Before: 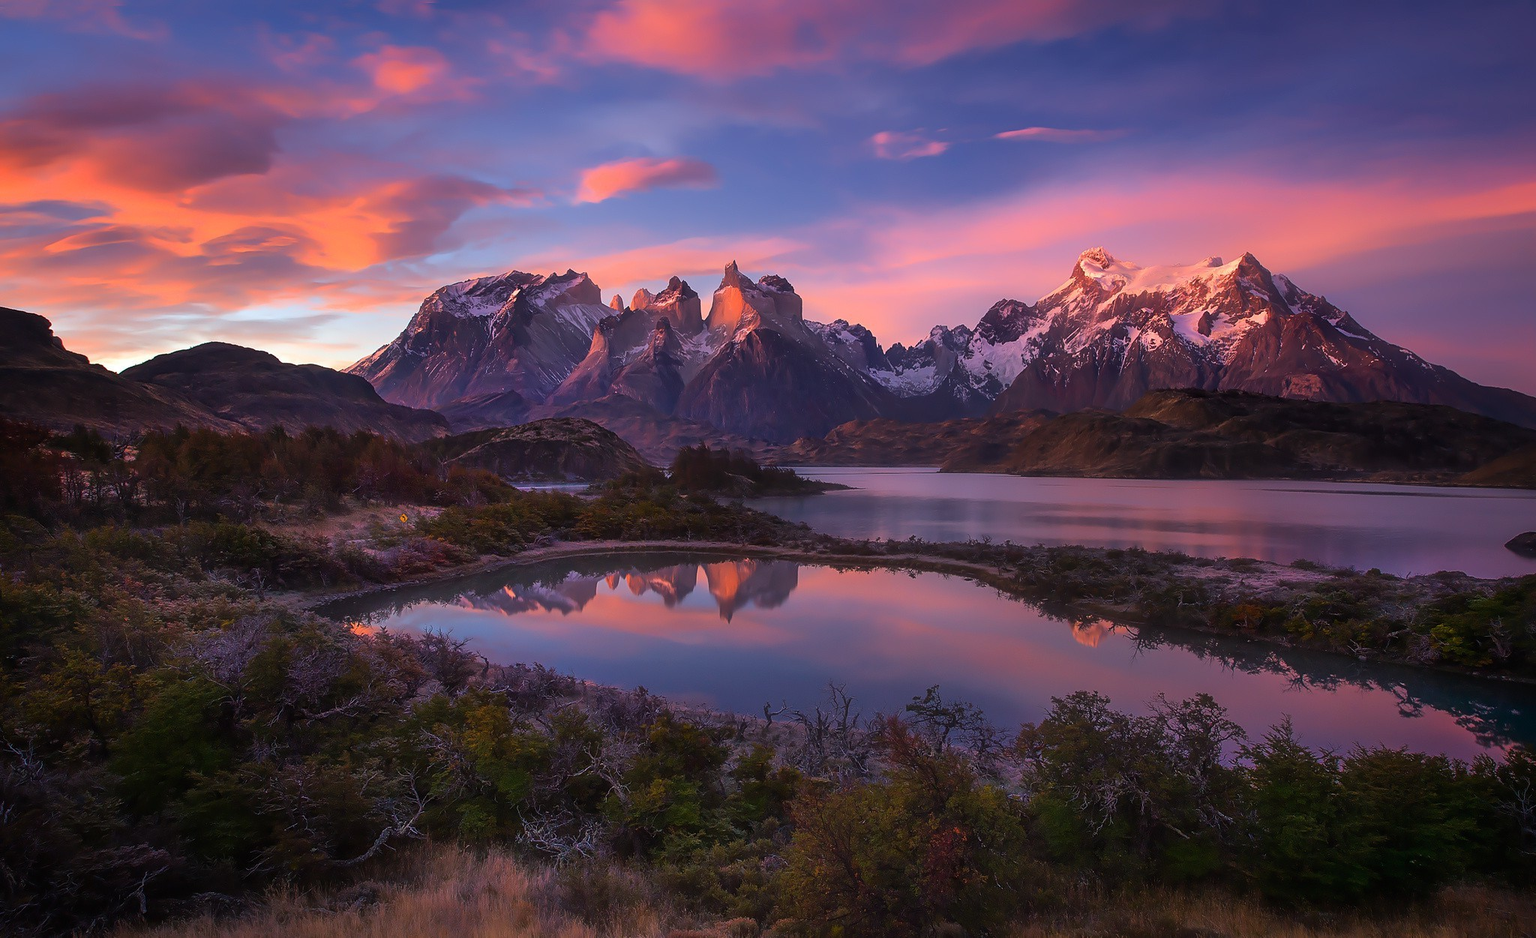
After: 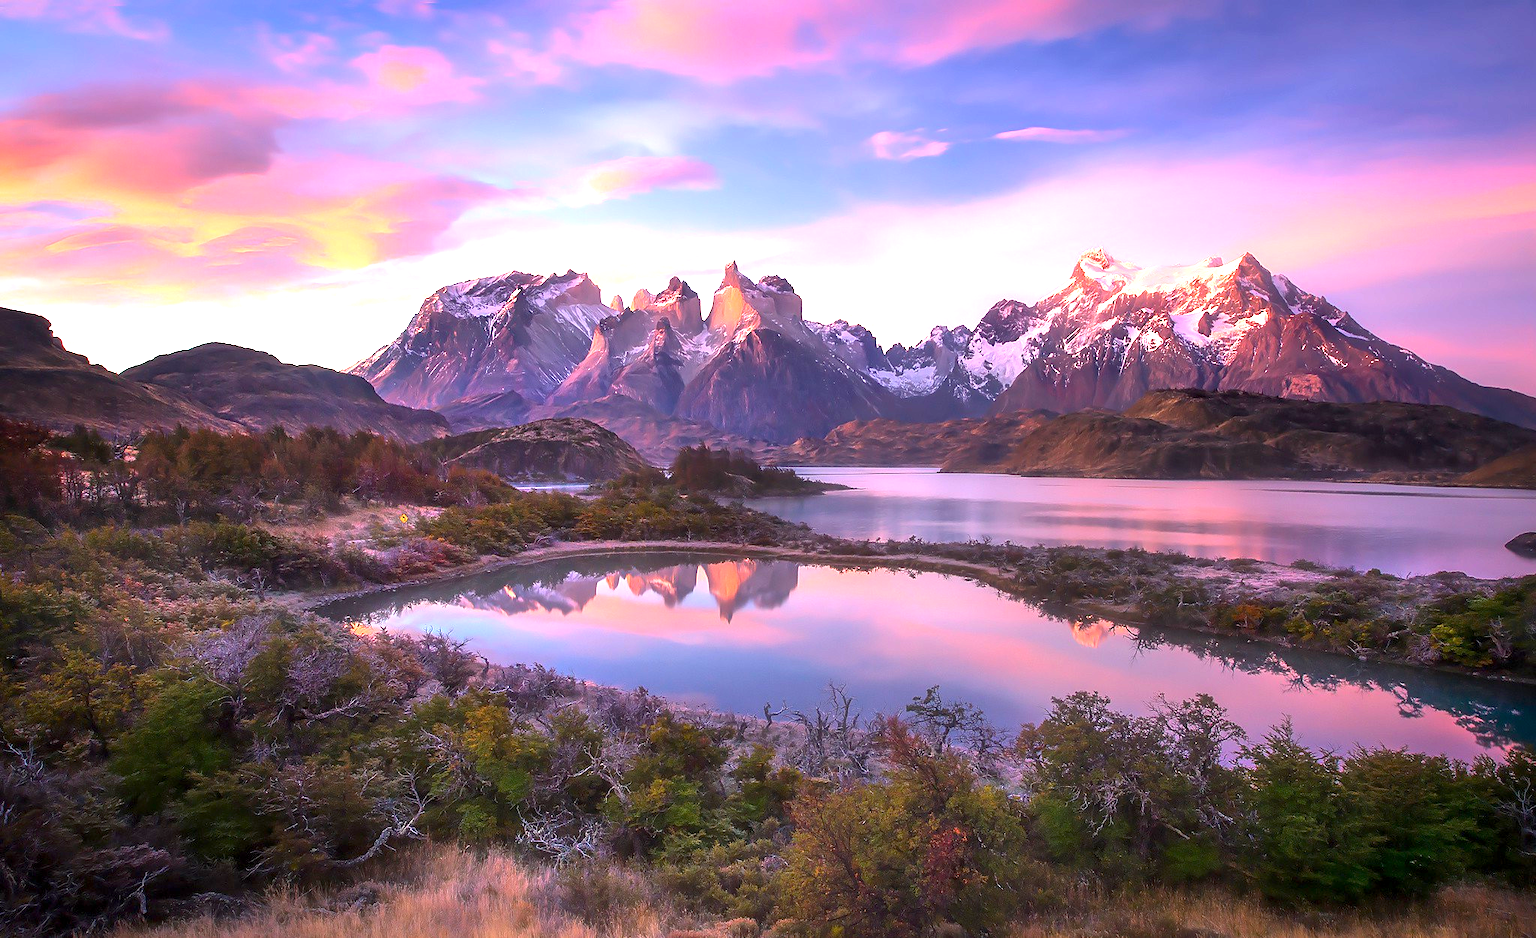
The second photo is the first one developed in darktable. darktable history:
exposure: black level correction 0.001, exposure 1.862 EV, compensate highlight preservation false
